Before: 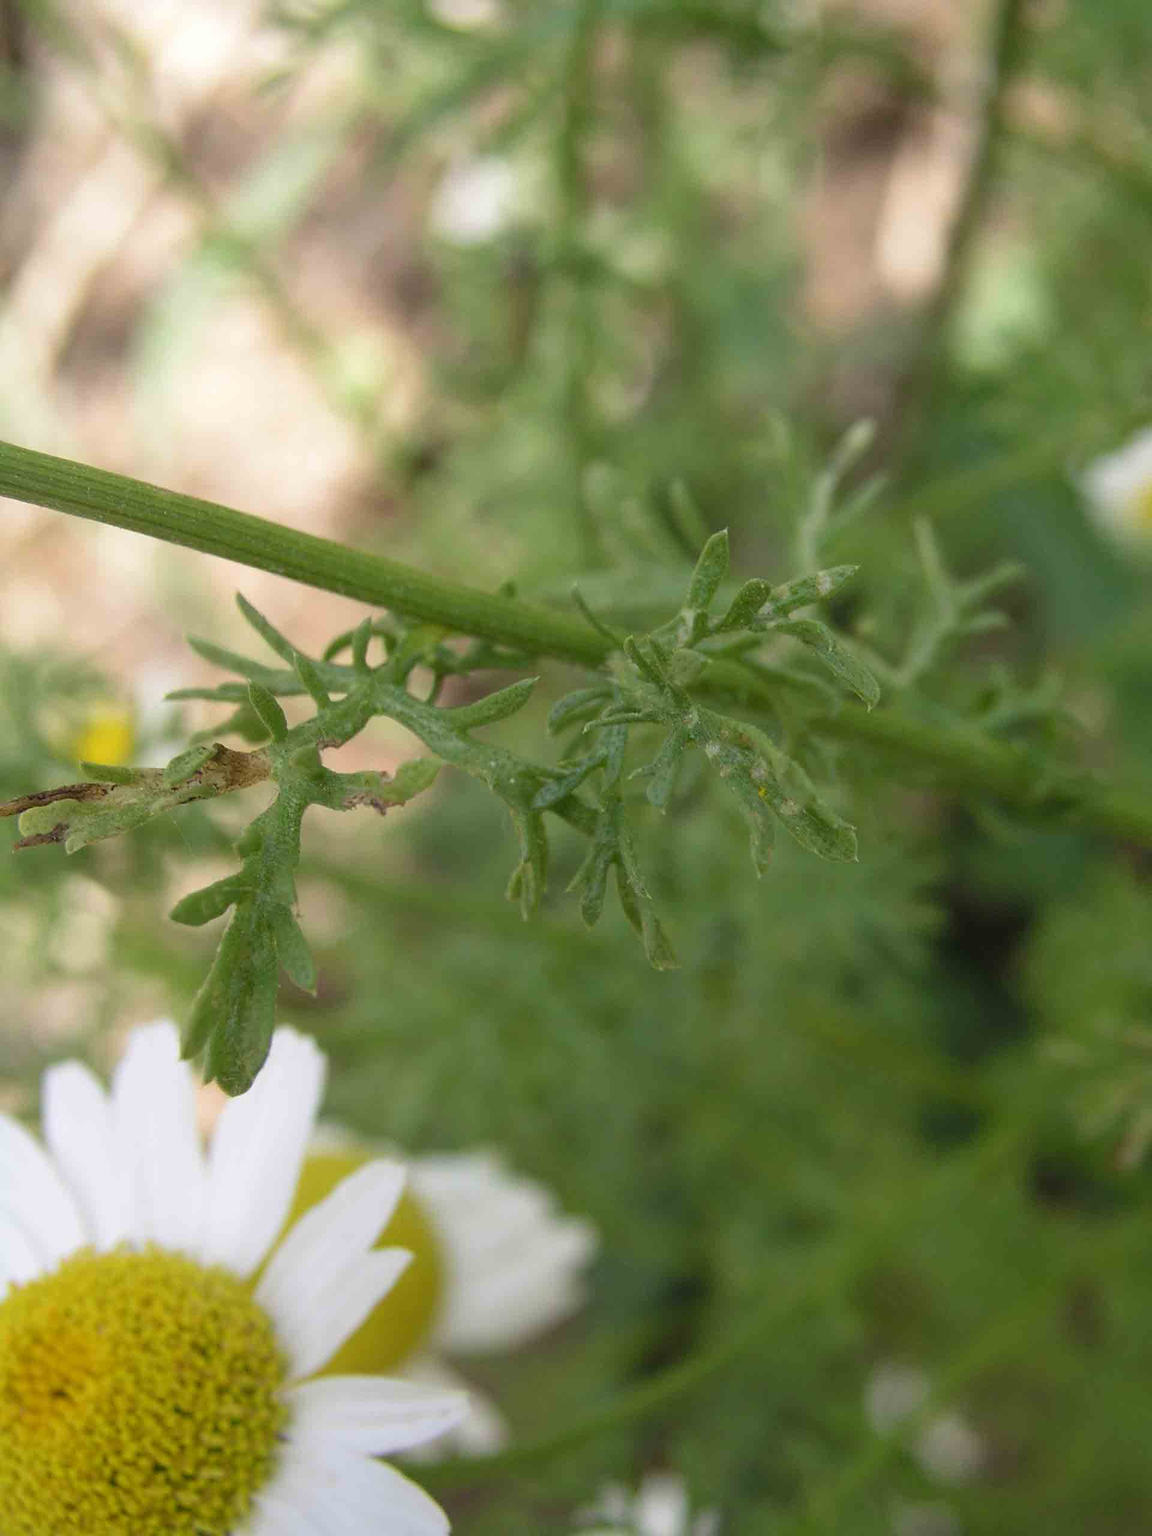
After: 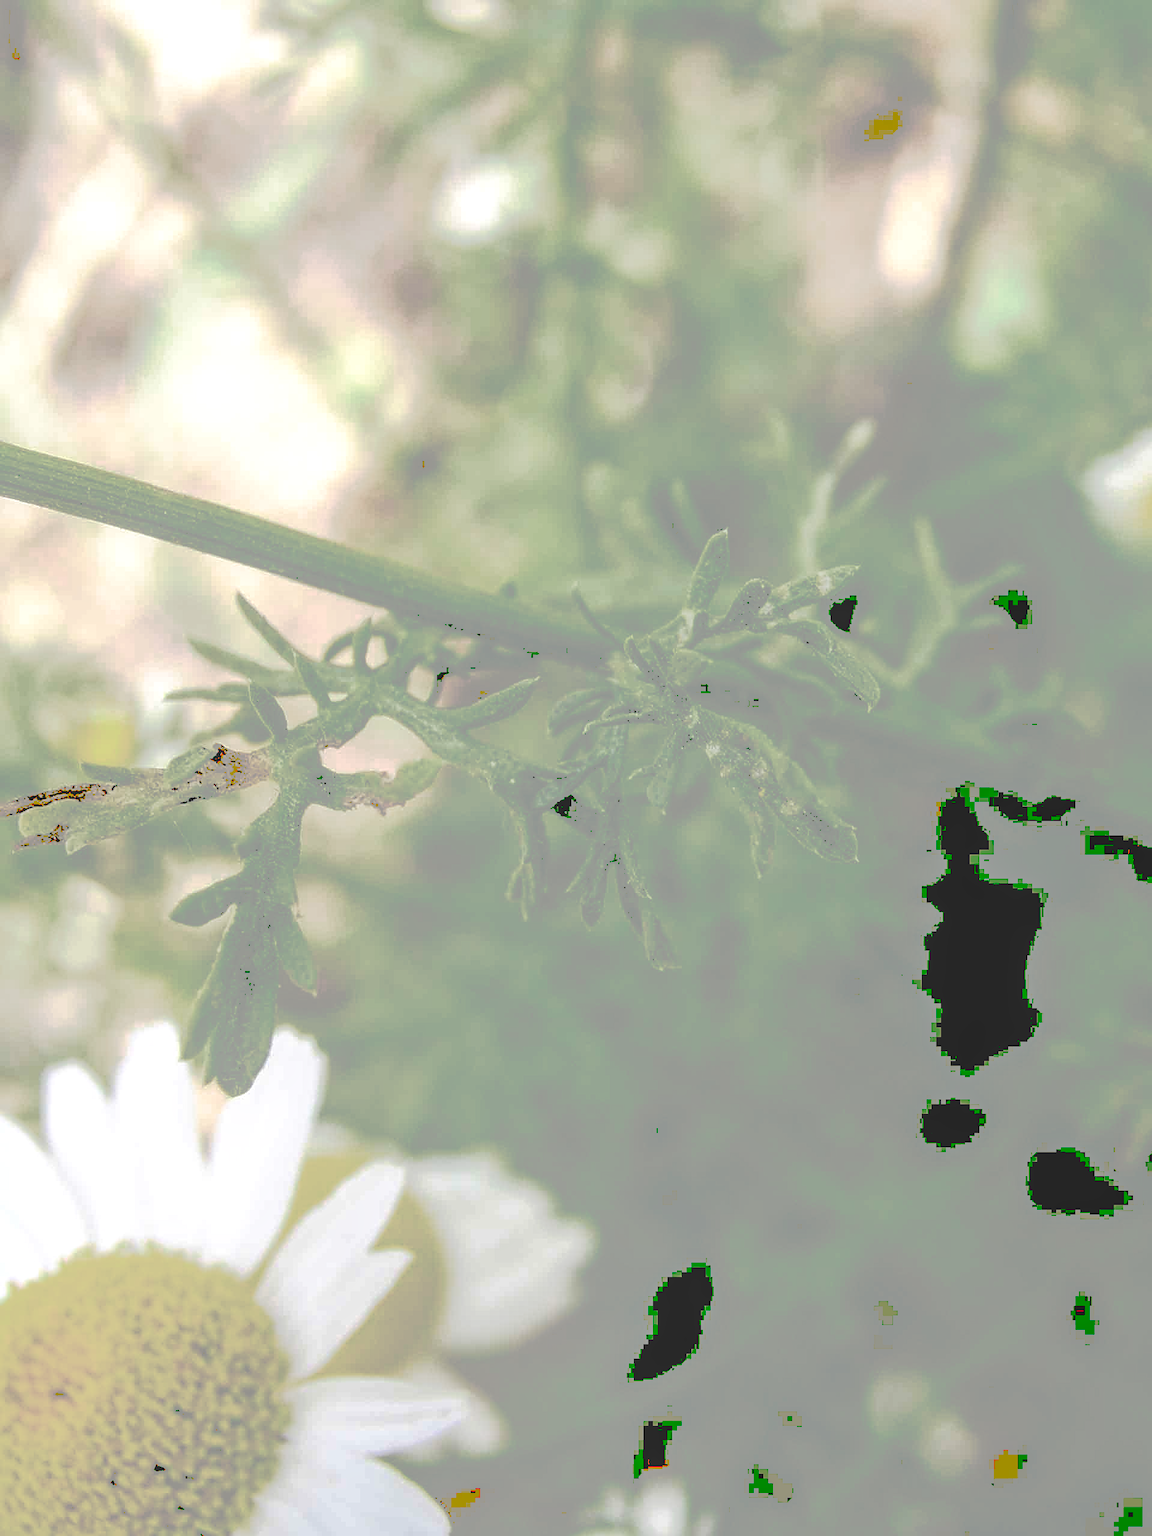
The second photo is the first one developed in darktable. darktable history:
exposure: black level correction 0.058, compensate exposure bias true, compensate highlight preservation false
color zones: curves: ch0 [(0, 0.465) (0.092, 0.596) (0.289, 0.464) (0.429, 0.453) (0.571, 0.464) (0.714, 0.455) (0.857, 0.462) (1, 0.465)]
local contrast: highlights 66%, shadows 35%, detail 167%, midtone range 0.2
base curve: curves: ch0 [(0, 0) (0.028, 0.03) (0.121, 0.232) (0.46, 0.748) (0.859, 0.968) (1, 1)], preserve colors none
tone curve: curves: ch0 [(0, 0) (0.003, 0.626) (0.011, 0.626) (0.025, 0.63) (0.044, 0.631) (0.069, 0.632) (0.1, 0.636) (0.136, 0.637) (0.177, 0.641) (0.224, 0.642) (0.277, 0.646) (0.335, 0.649) (0.399, 0.661) (0.468, 0.679) (0.543, 0.702) (0.623, 0.732) (0.709, 0.769) (0.801, 0.804) (0.898, 0.847) (1, 1)], preserve colors none
sharpen: on, module defaults
